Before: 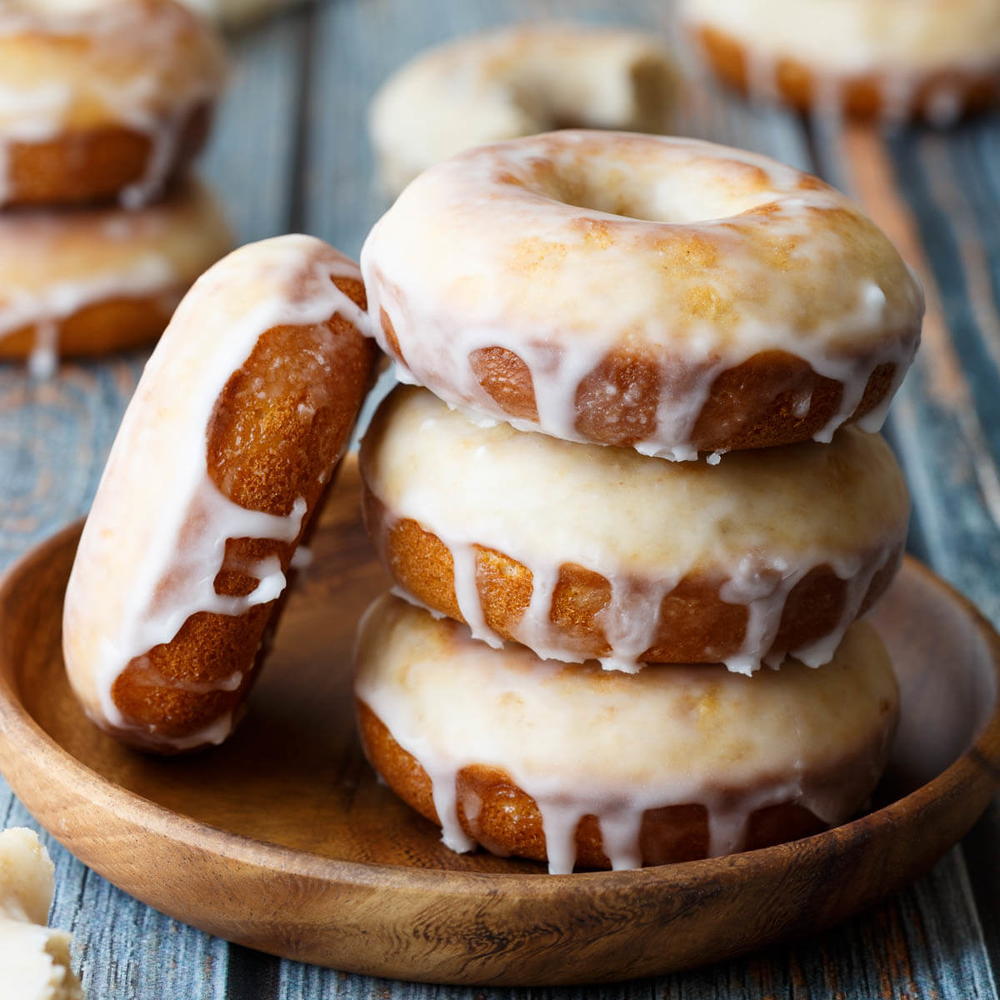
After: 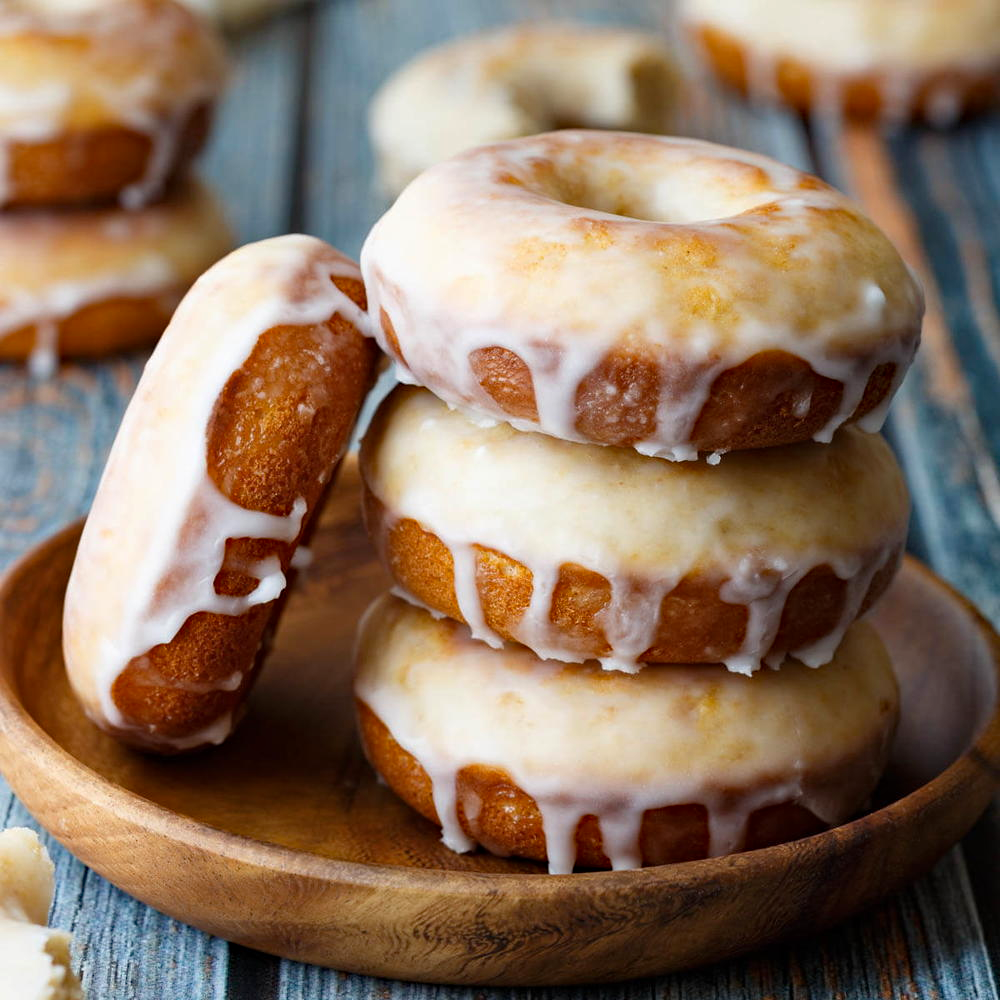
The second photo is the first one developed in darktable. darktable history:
haze removal: strength 0.276, distance 0.244, adaptive false
